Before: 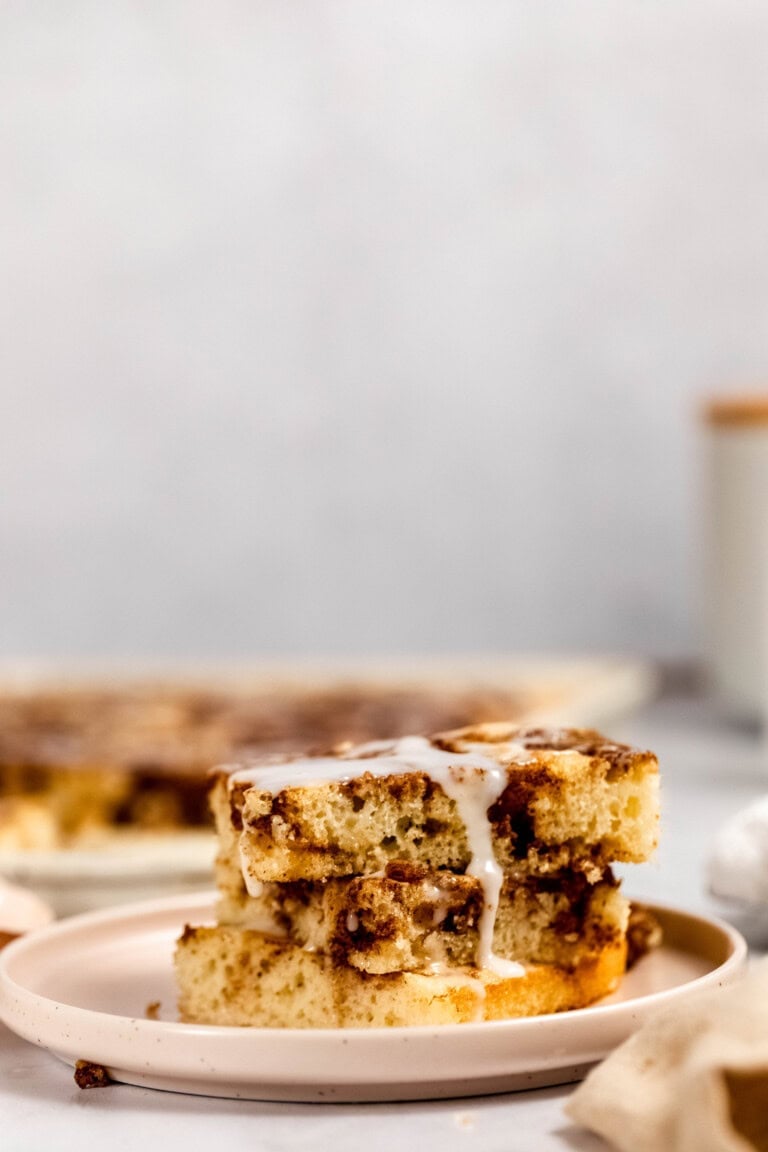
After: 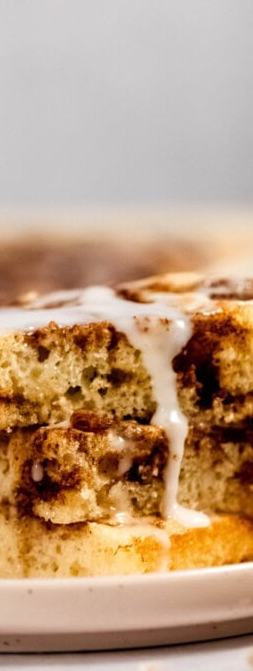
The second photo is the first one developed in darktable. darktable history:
crop: left 41.075%, top 39.073%, right 25.914%, bottom 2.646%
